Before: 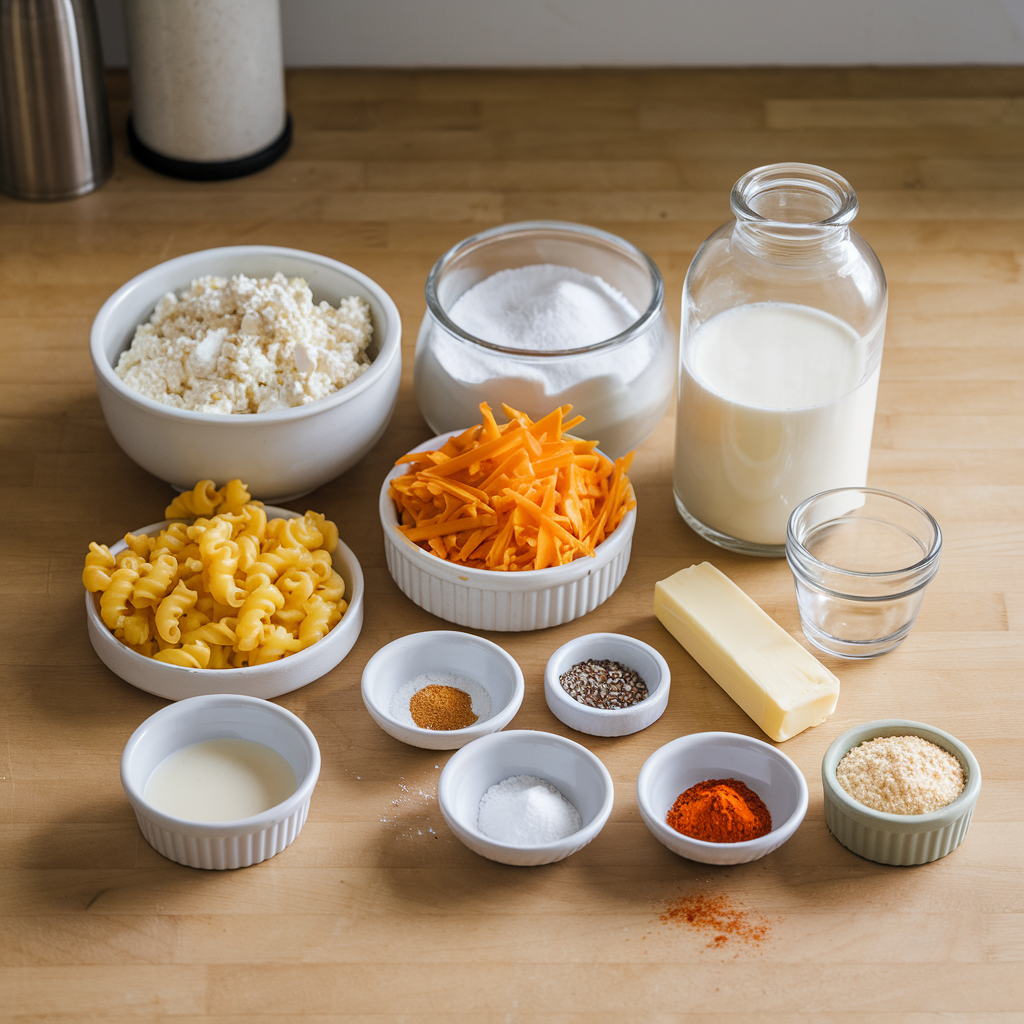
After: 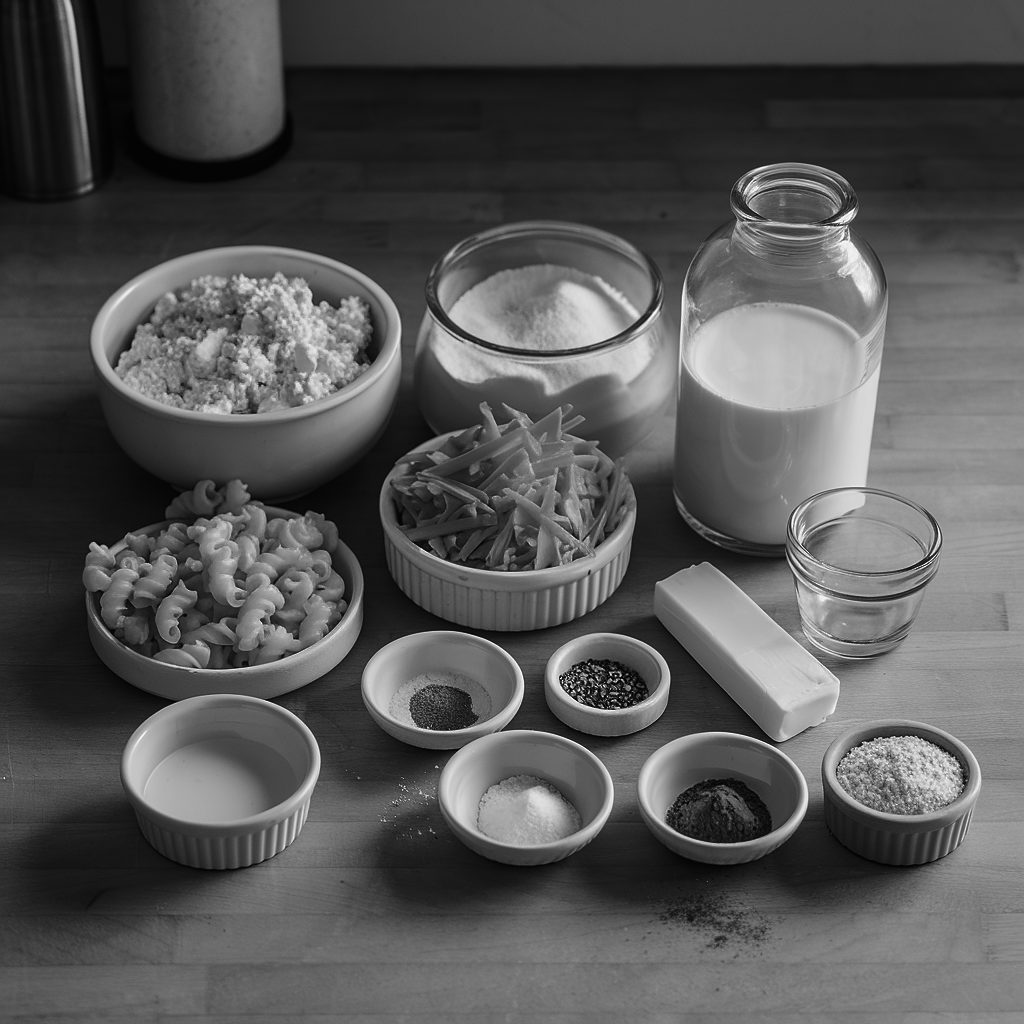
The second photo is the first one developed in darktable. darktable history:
sharpen: radius 0.969, amount 0.604
contrast brightness saturation: contrast -0.03, brightness -0.59, saturation -1
local contrast: mode bilateral grid, contrast 100, coarseness 100, detail 91%, midtone range 0.2
shadows and highlights: shadows 32, highlights -32, soften with gaussian
